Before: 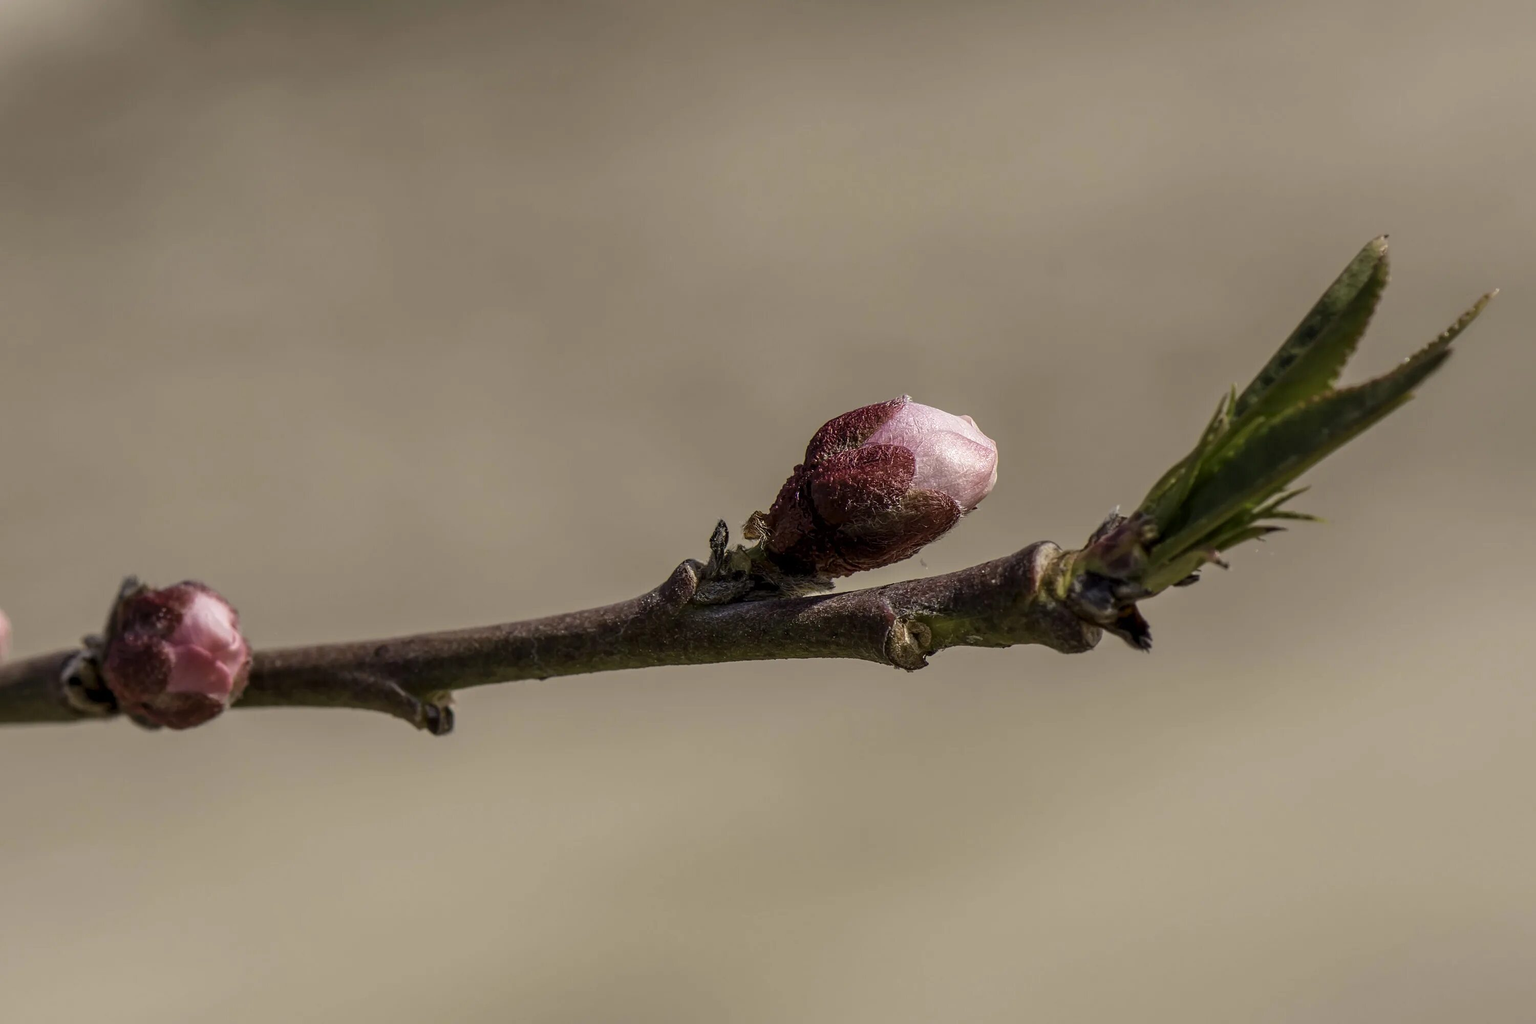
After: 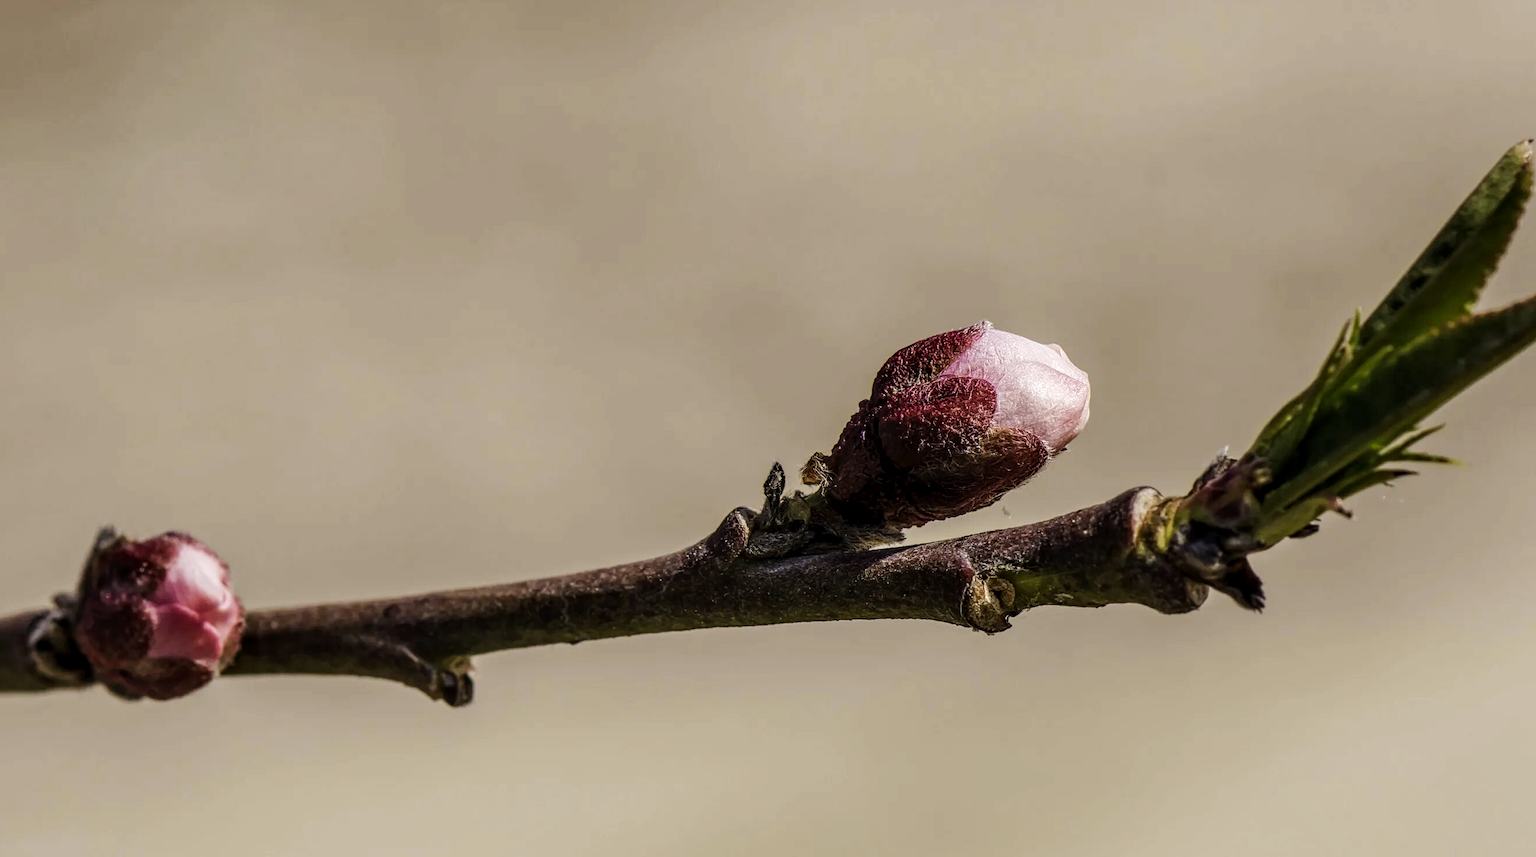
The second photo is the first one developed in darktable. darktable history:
crop and rotate: left 2.385%, top 10.992%, right 9.404%, bottom 15.119%
tone curve: curves: ch0 [(0, 0) (0.003, 0.002) (0.011, 0.009) (0.025, 0.019) (0.044, 0.031) (0.069, 0.04) (0.1, 0.059) (0.136, 0.092) (0.177, 0.134) (0.224, 0.192) (0.277, 0.262) (0.335, 0.348) (0.399, 0.446) (0.468, 0.554) (0.543, 0.646) (0.623, 0.731) (0.709, 0.807) (0.801, 0.867) (0.898, 0.931) (1, 1)], preserve colors none
local contrast: on, module defaults
